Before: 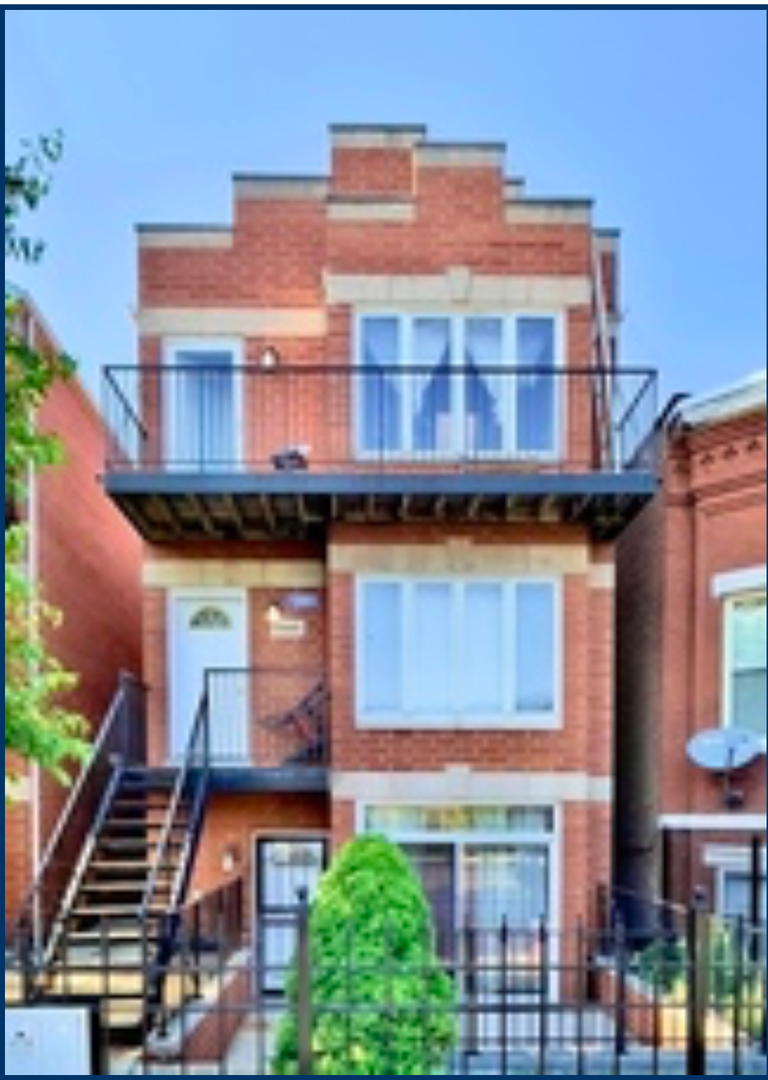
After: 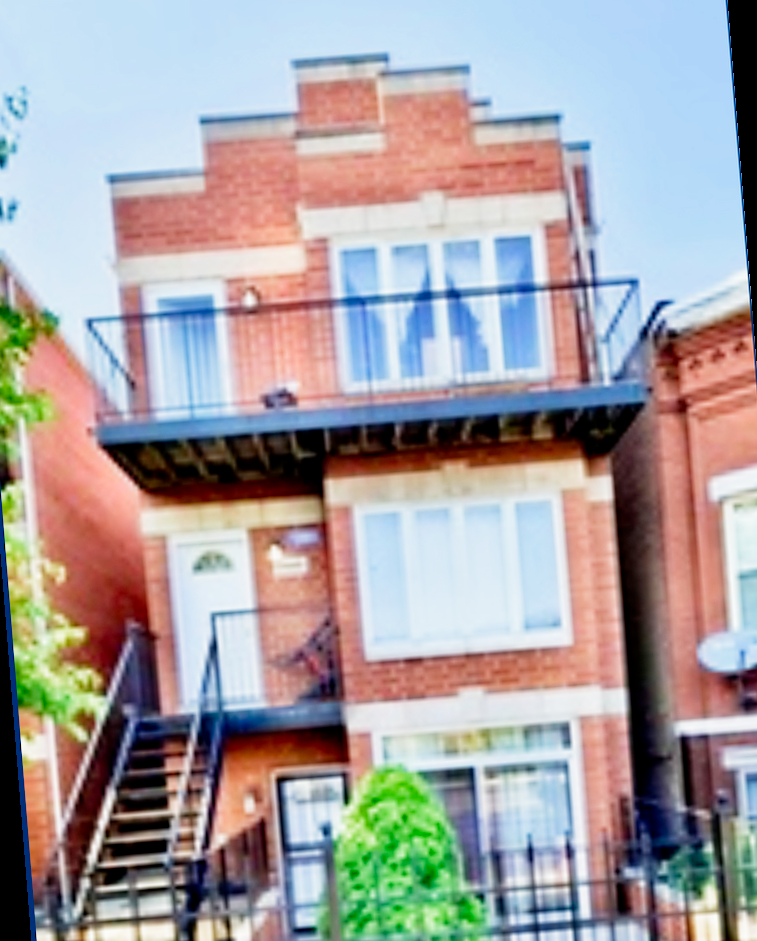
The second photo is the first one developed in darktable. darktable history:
rotate and perspective: rotation -4.57°, crop left 0.054, crop right 0.944, crop top 0.087, crop bottom 0.914
local contrast: mode bilateral grid, contrast 15, coarseness 36, detail 105%, midtone range 0.2
filmic rgb: middle gray luminance 12.74%, black relative exposure -10.13 EV, white relative exposure 3.47 EV, threshold 6 EV, target black luminance 0%, hardness 5.74, latitude 44.69%, contrast 1.221, highlights saturation mix 5%, shadows ↔ highlights balance 26.78%, add noise in highlights 0, preserve chrominance no, color science v3 (2019), use custom middle-gray values true, iterations of high-quality reconstruction 0, contrast in highlights soft, enable highlight reconstruction true
